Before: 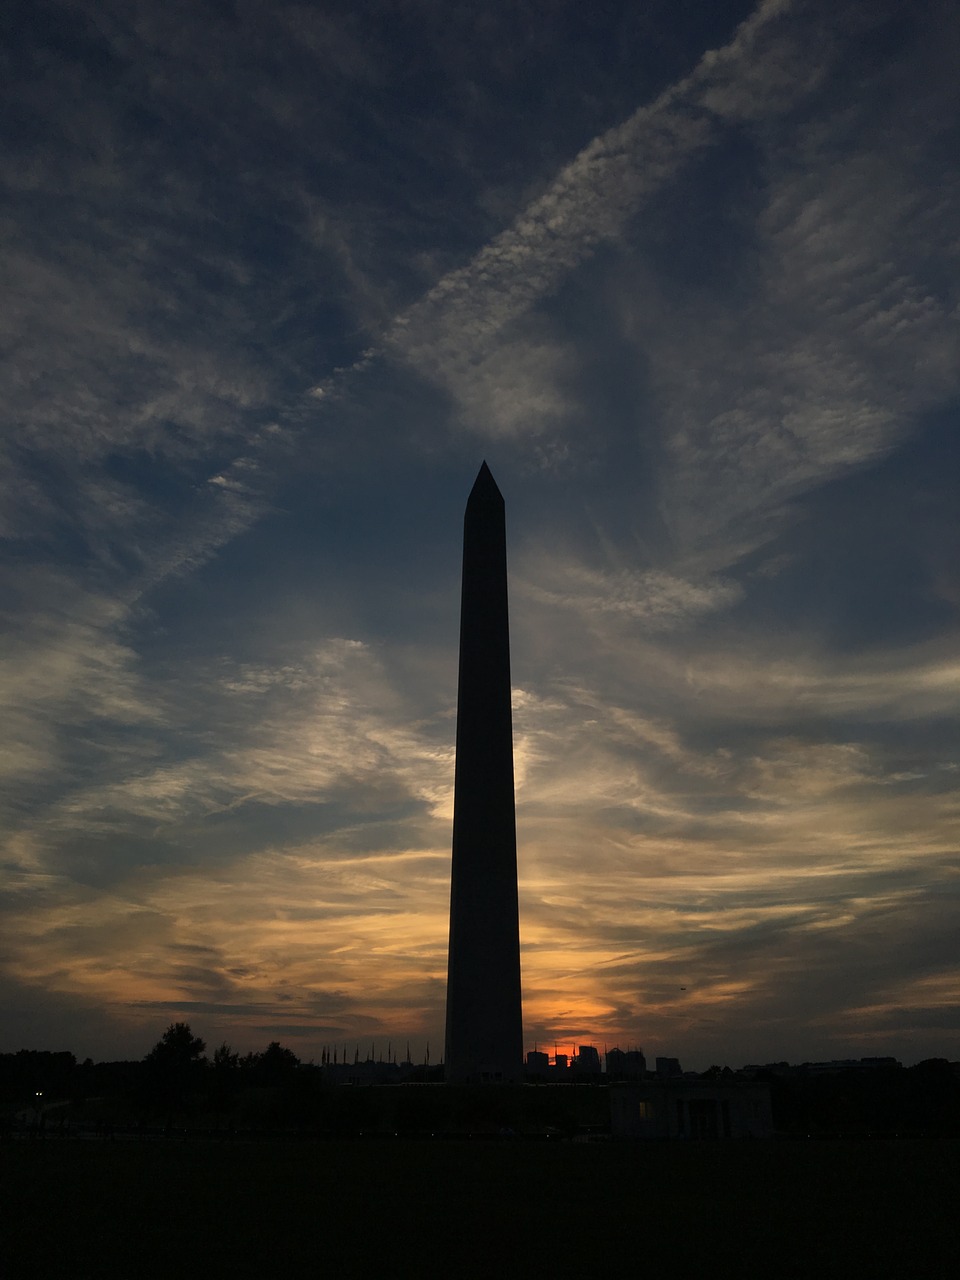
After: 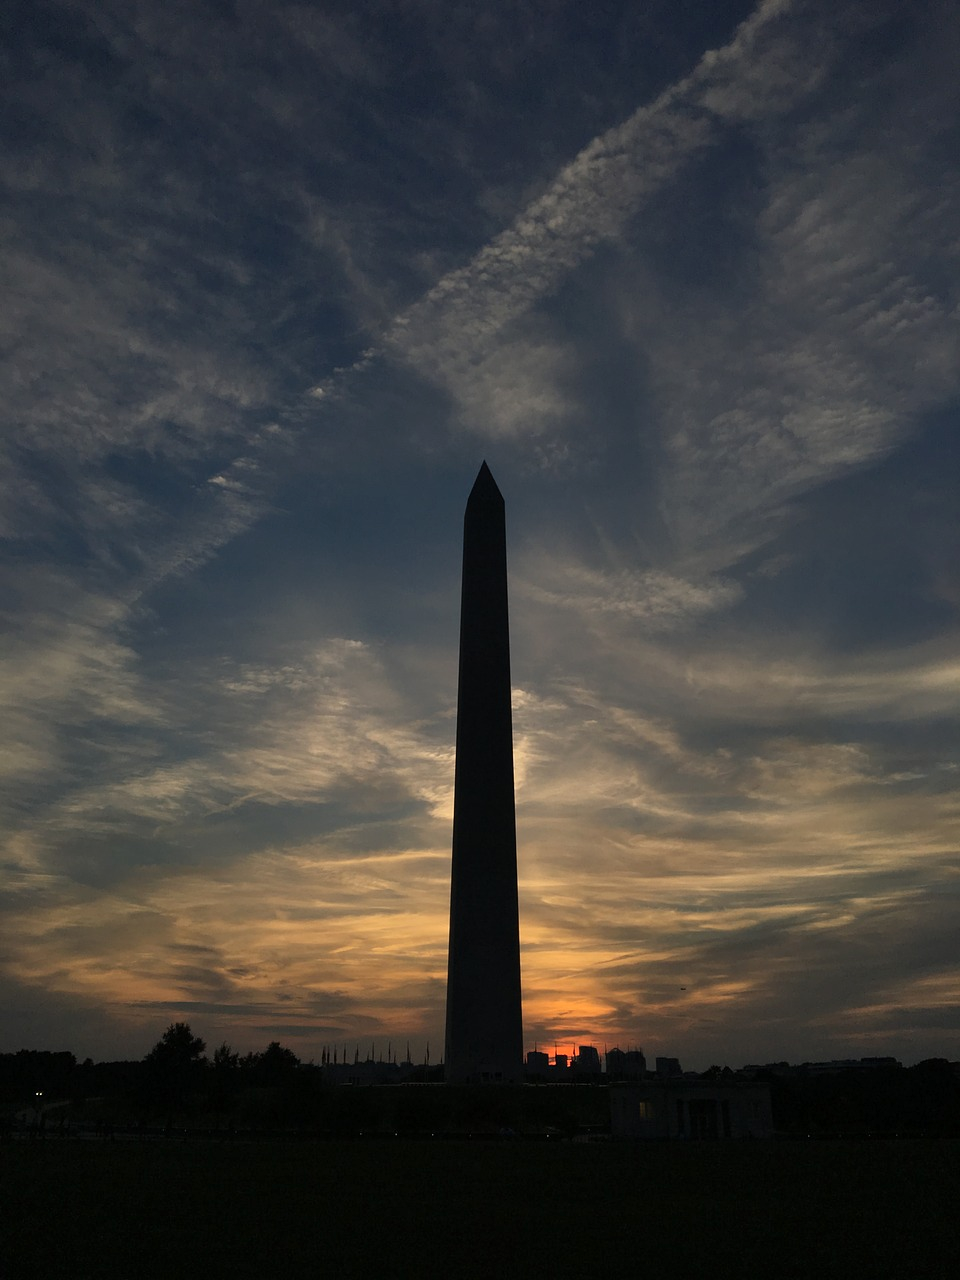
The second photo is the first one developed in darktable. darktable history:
shadows and highlights: shadows 31.45, highlights -31.55, soften with gaussian
